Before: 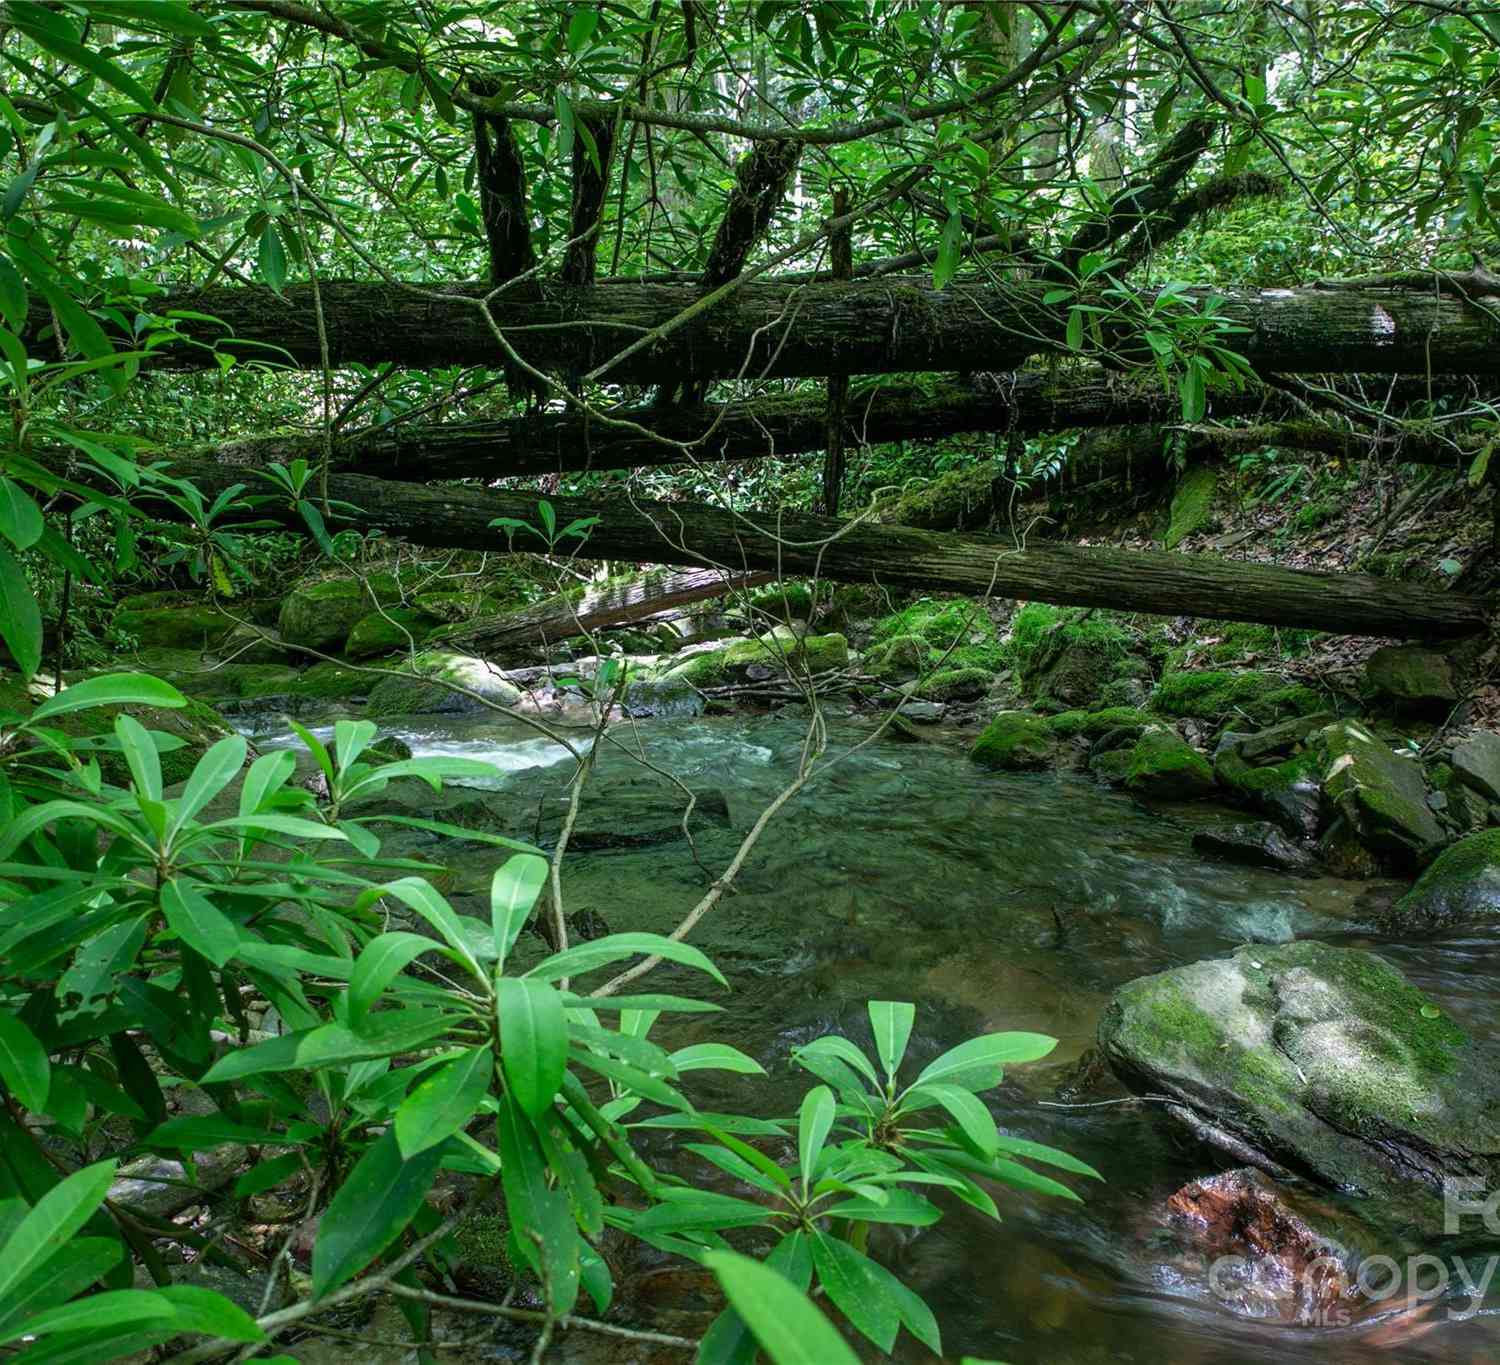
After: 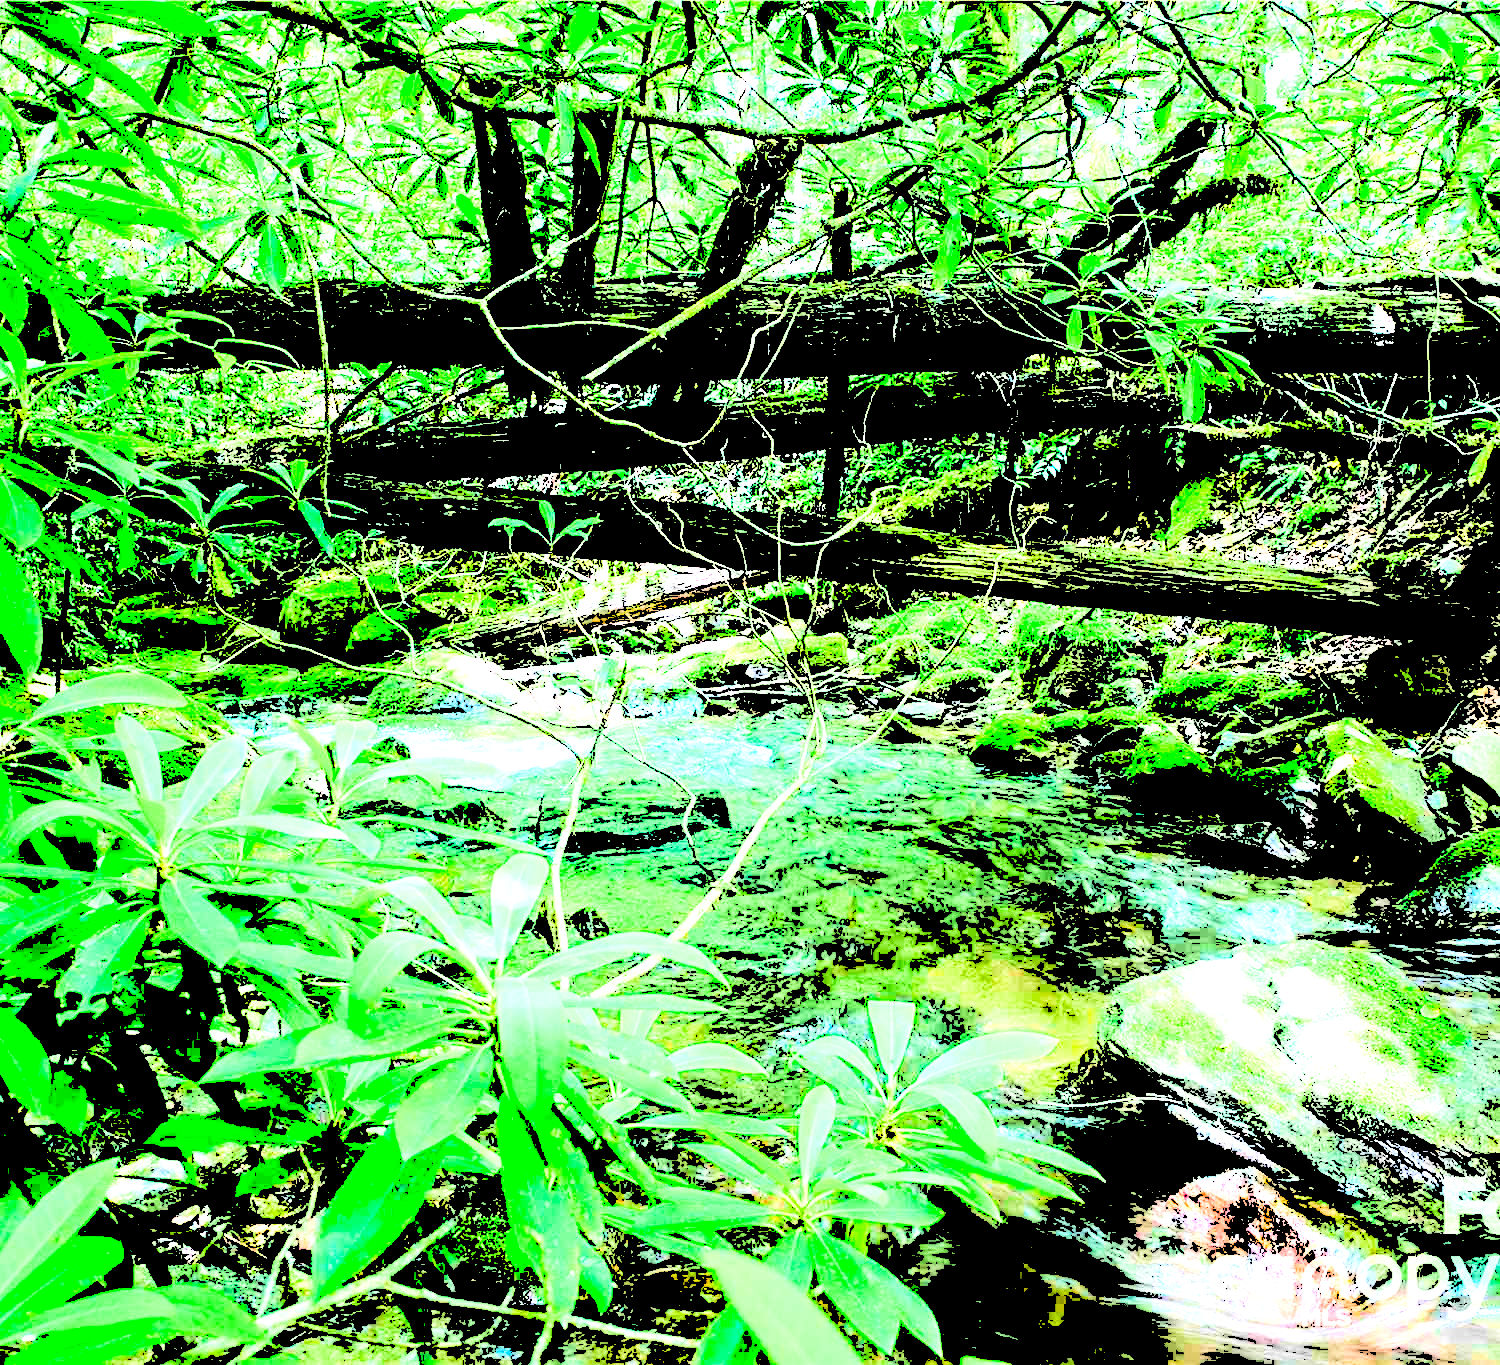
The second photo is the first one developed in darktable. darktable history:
color balance rgb: perceptual saturation grading › global saturation 20%, perceptual saturation grading › highlights -50.006%, perceptual saturation grading › shadows 30.777%
tone equalizer: -8 EV -1.07 EV, -7 EV -1.01 EV, -6 EV -0.879 EV, -5 EV -0.557 EV, -3 EV 0.611 EV, -2 EV 0.895 EV, -1 EV 0.986 EV, +0 EV 1.05 EV
levels: levels [0.246, 0.256, 0.506]
